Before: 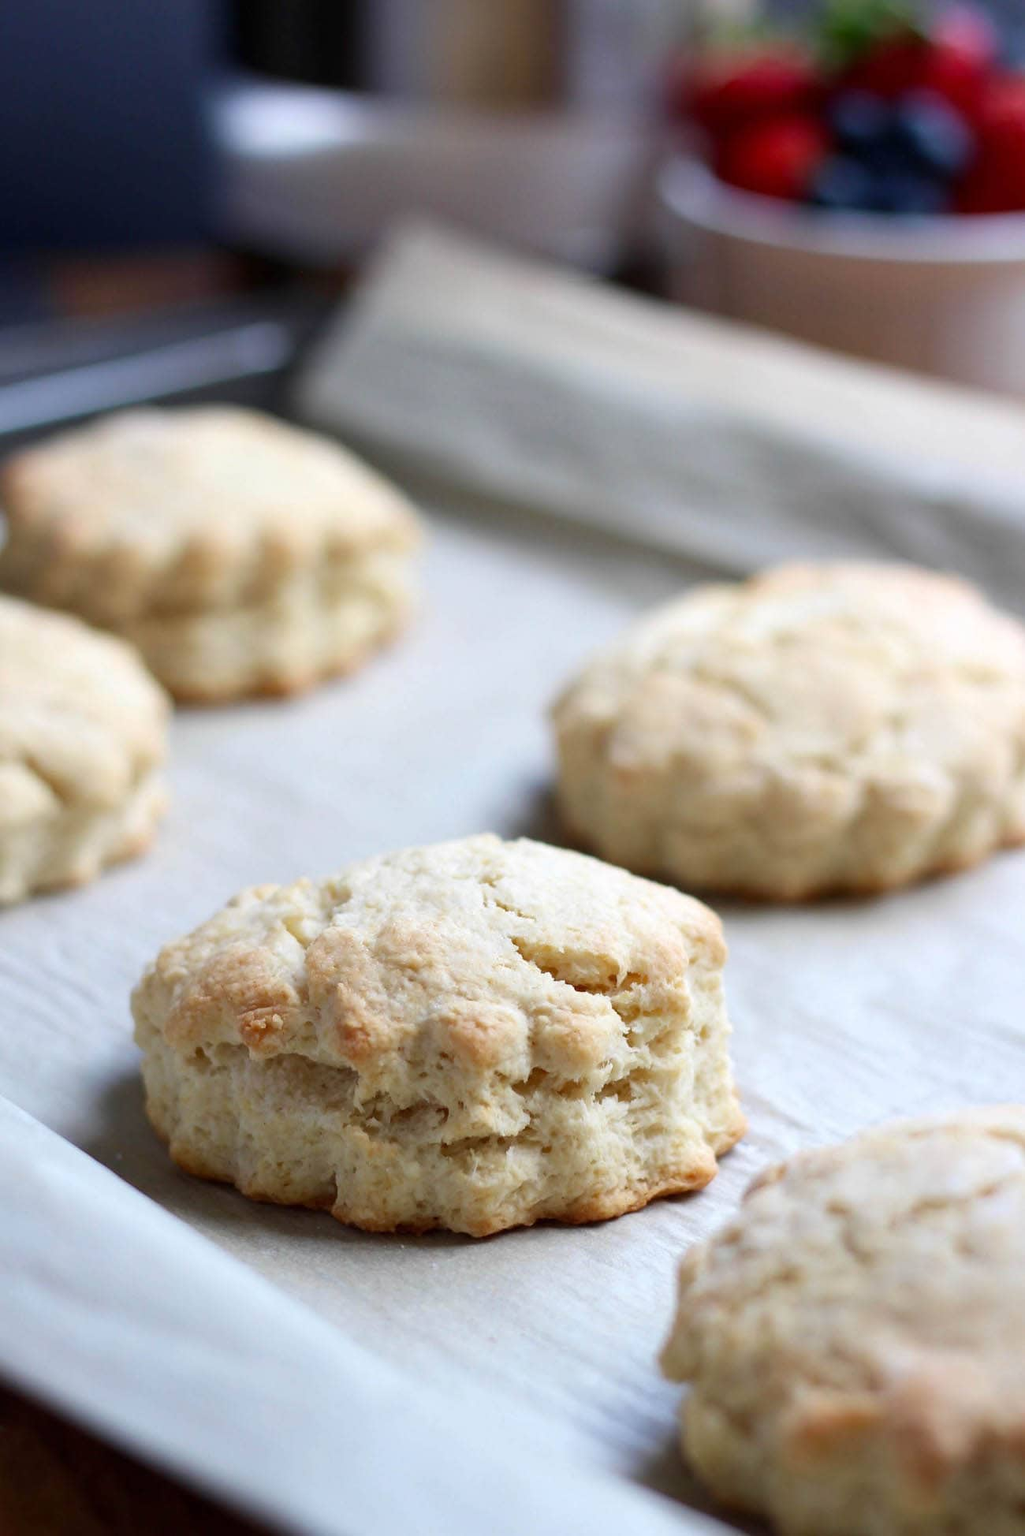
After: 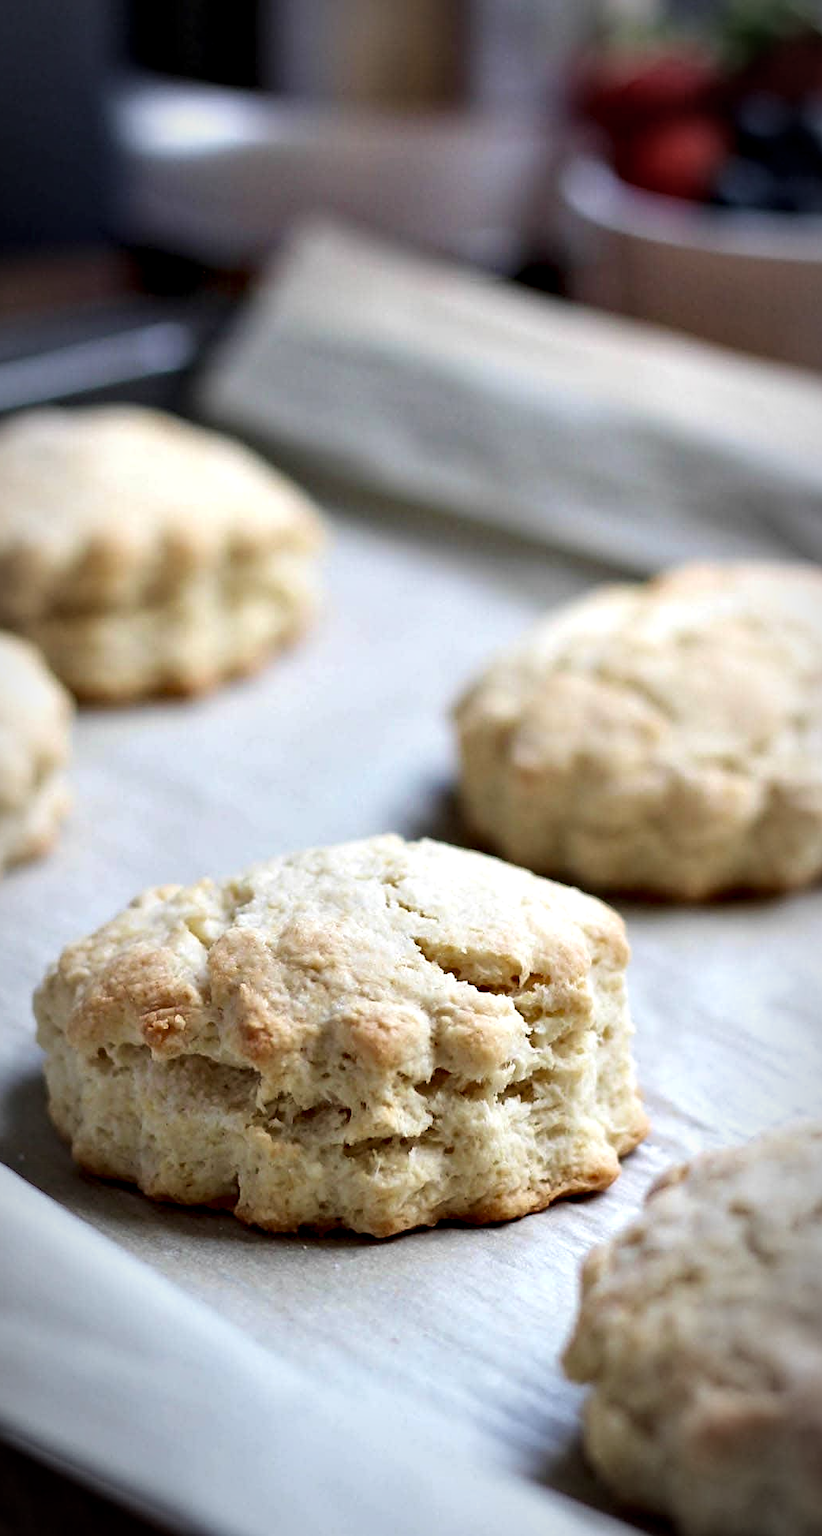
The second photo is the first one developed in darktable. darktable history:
contrast equalizer: y [[0.545, 0.572, 0.59, 0.59, 0.571, 0.545], [0.5 ×6], [0.5 ×6], [0 ×6], [0 ×6]]
sharpen: radius 2.529, amount 0.323
vignetting: automatic ratio true
velvia: strength 15%
crop and rotate: left 9.597%, right 10.195%
